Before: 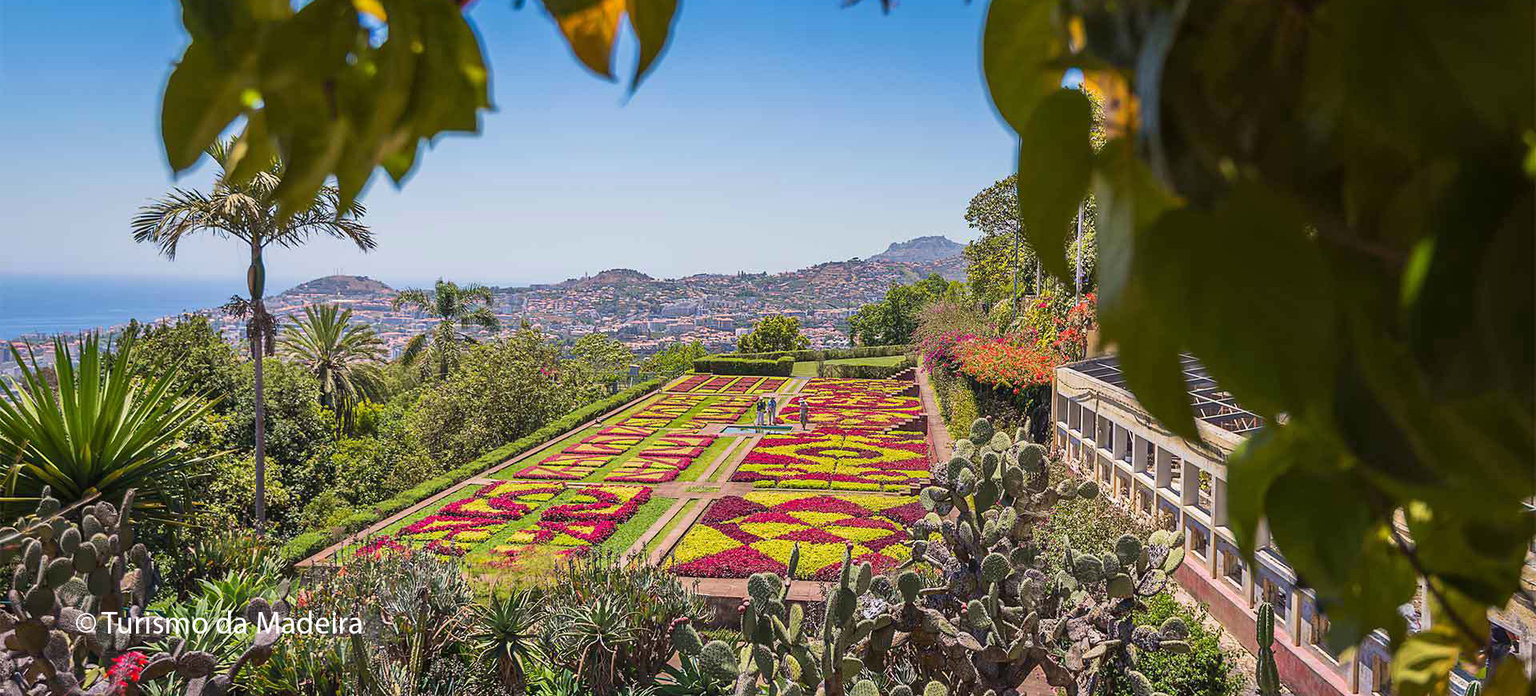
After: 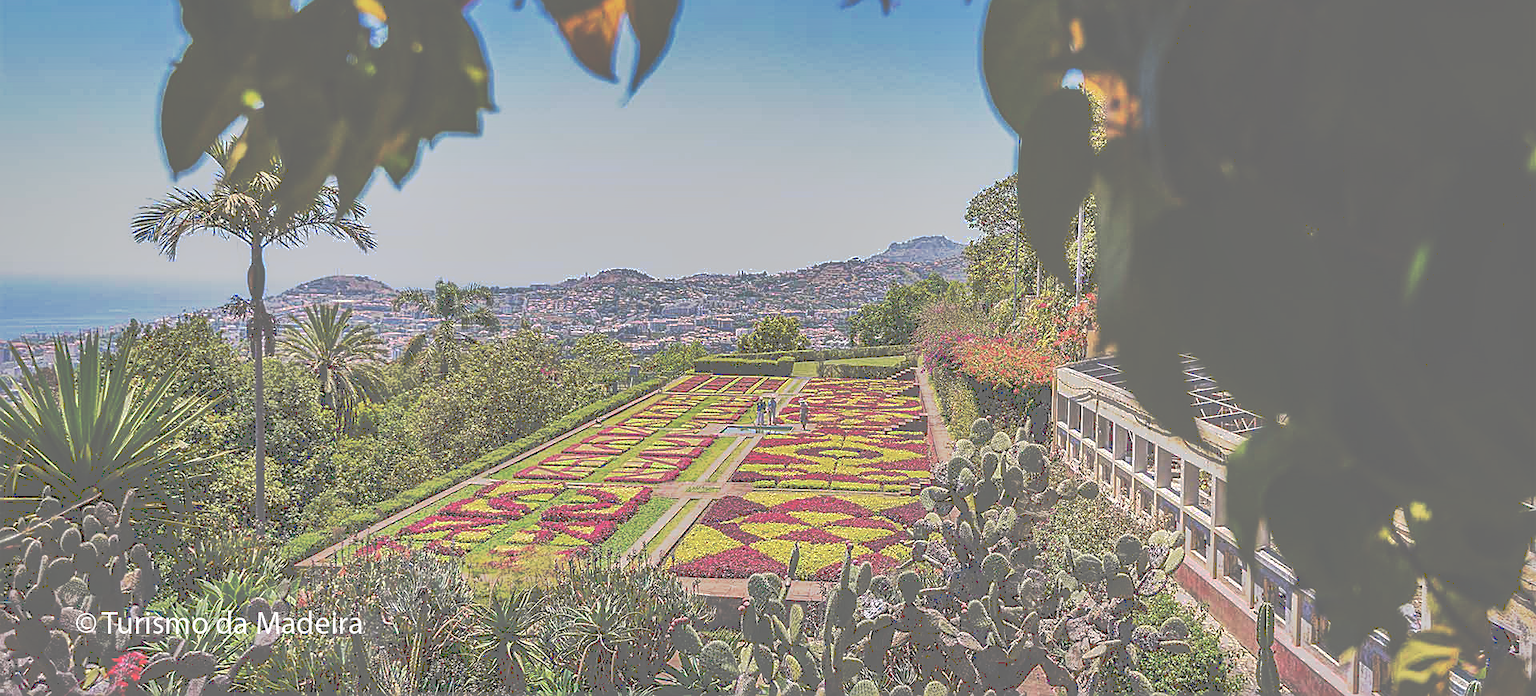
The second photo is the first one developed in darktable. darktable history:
exposure: compensate highlight preservation false
sharpen: on, module defaults
tone equalizer: on, module defaults
local contrast: highlights 56%, shadows 52%, detail 130%, midtone range 0.45
shadows and highlights: on, module defaults
tone curve: curves: ch0 [(0, 0) (0.003, 0.437) (0.011, 0.438) (0.025, 0.441) (0.044, 0.441) (0.069, 0.441) (0.1, 0.444) (0.136, 0.447) (0.177, 0.452) (0.224, 0.457) (0.277, 0.466) (0.335, 0.485) (0.399, 0.514) (0.468, 0.558) (0.543, 0.616) (0.623, 0.686) (0.709, 0.76) (0.801, 0.803) (0.898, 0.825) (1, 1)], preserve colors none
